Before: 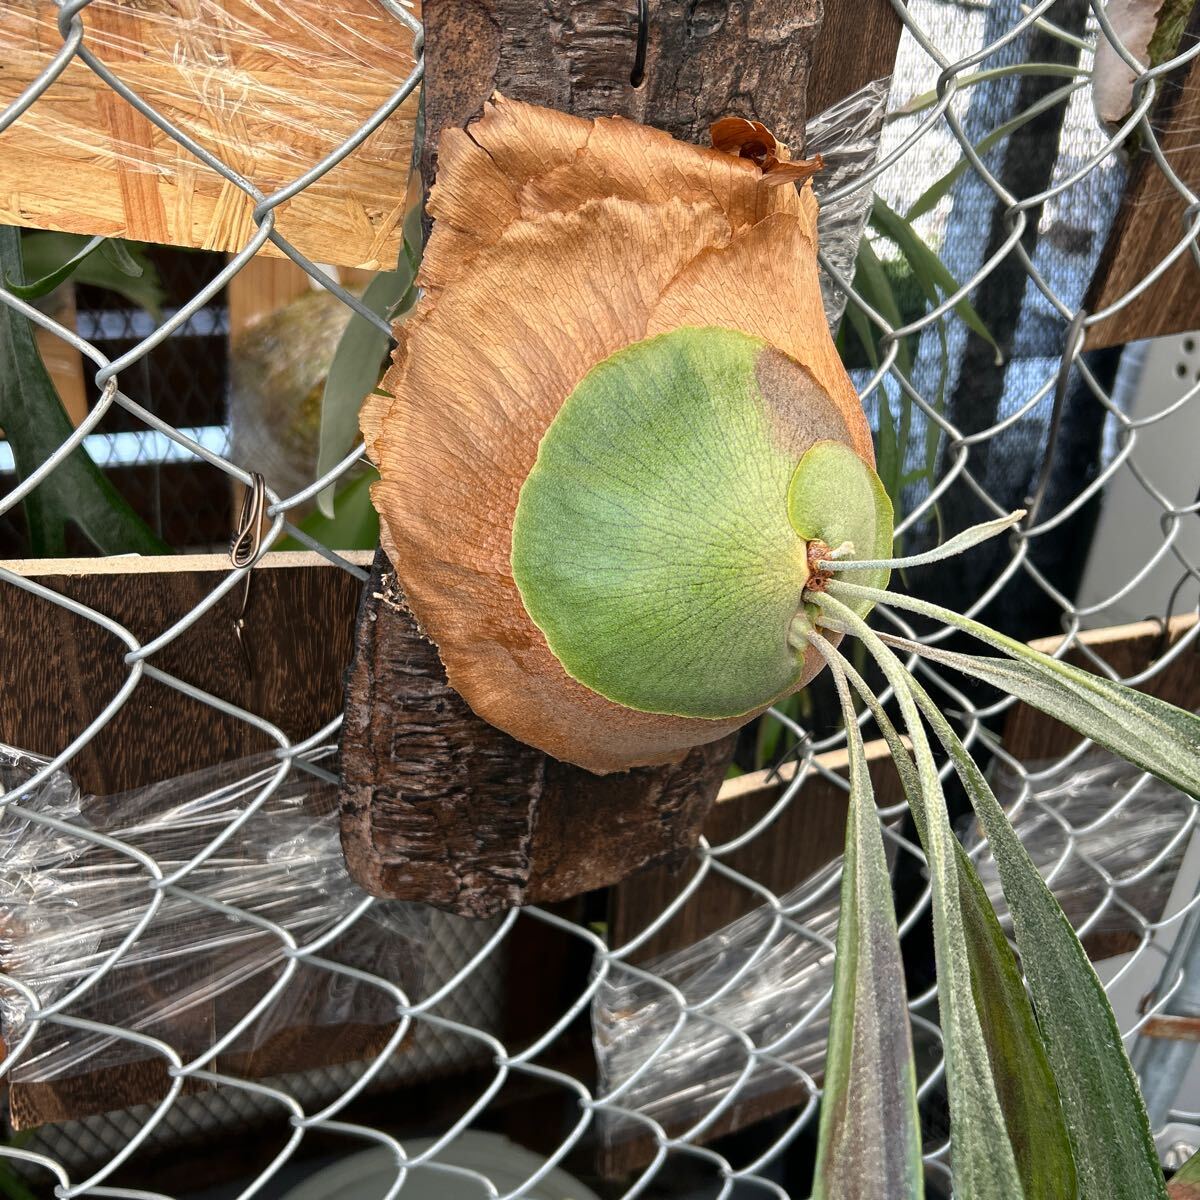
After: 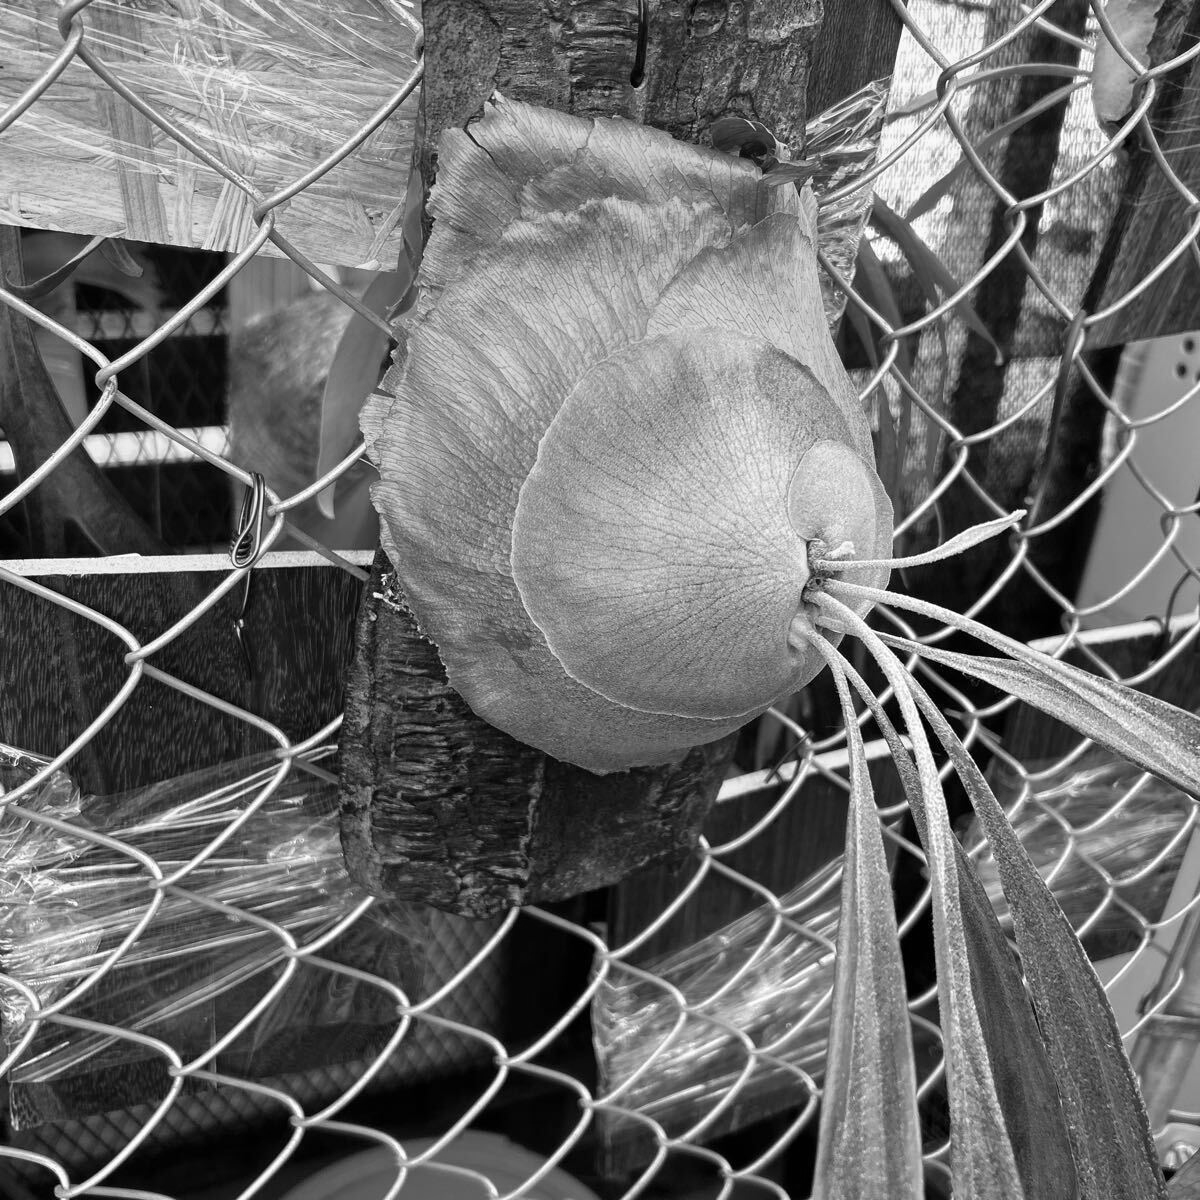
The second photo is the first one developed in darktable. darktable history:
color correction: highlights a* -9.35, highlights b* -23.15
monochrome: a -11.7, b 1.62, size 0.5, highlights 0.38
tone equalizer: on, module defaults
